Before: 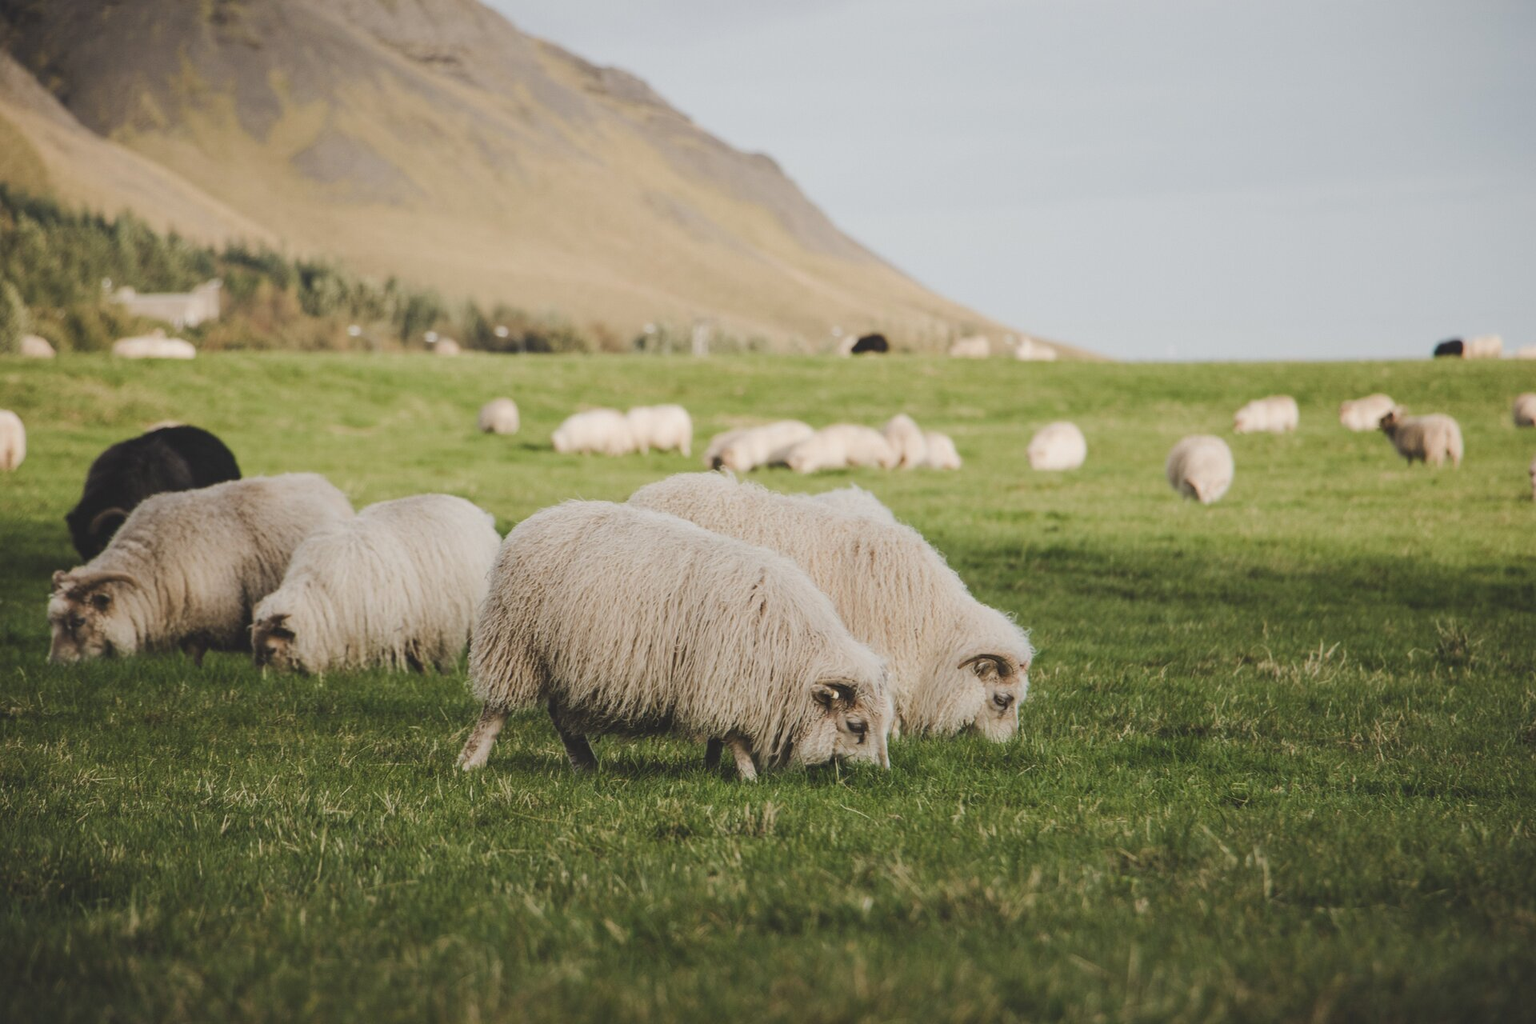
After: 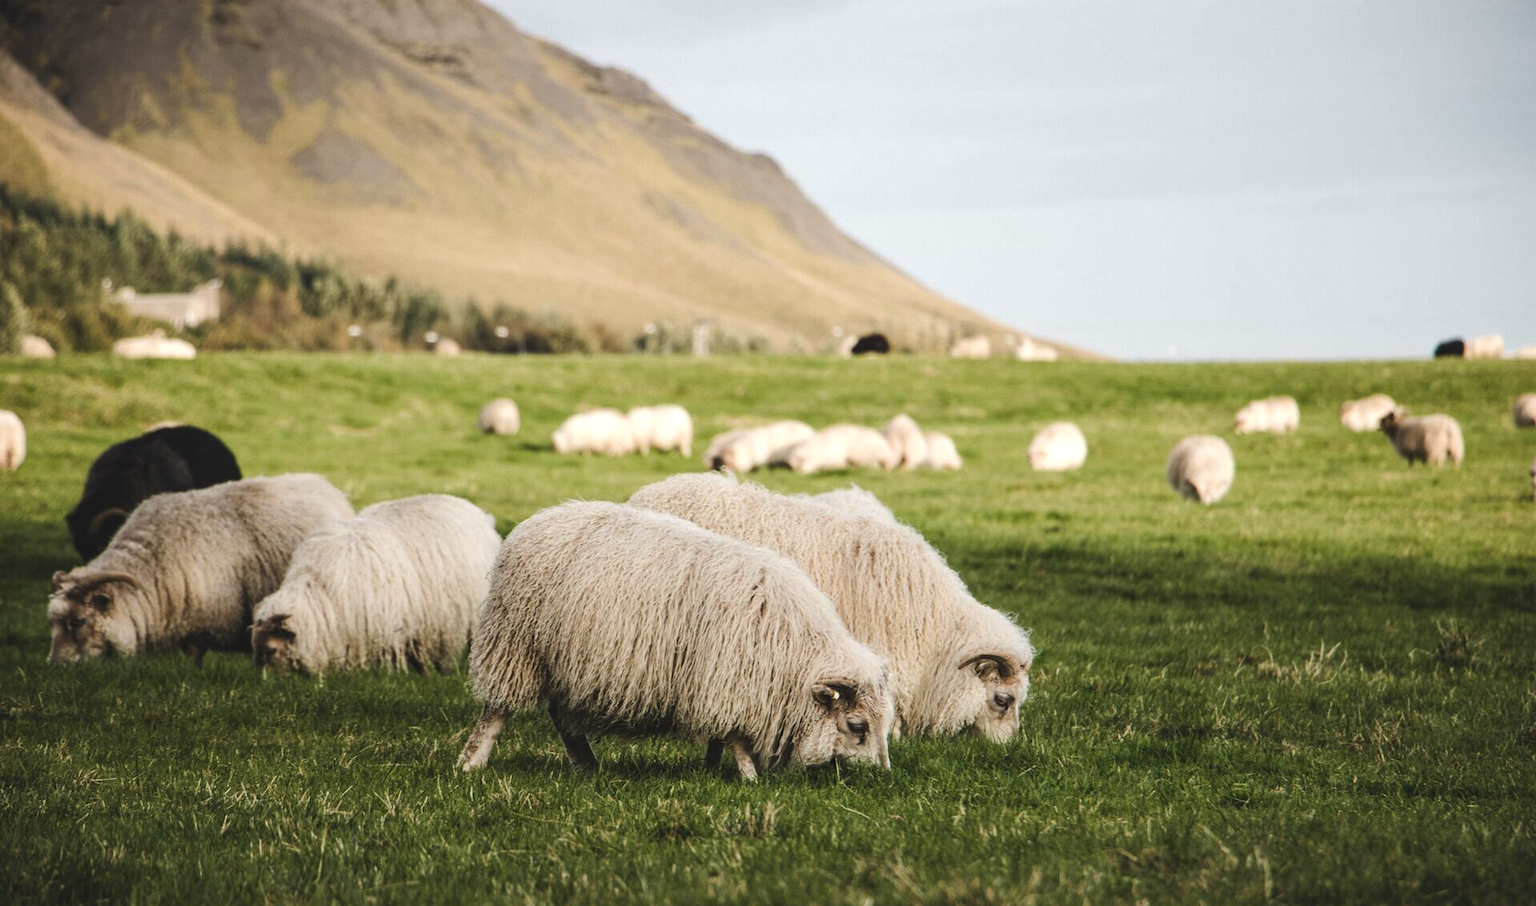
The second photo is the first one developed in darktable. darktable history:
local contrast: highlights 100%, shadows 100%, detail 120%, midtone range 0.2
crop and rotate: top 0%, bottom 11.49%
color balance rgb: perceptual brilliance grading › highlights 14.29%, perceptual brilliance grading › mid-tones -5.92%, perceptual brilliance grading › shadows -26.83%, global vibrance 31.18%
